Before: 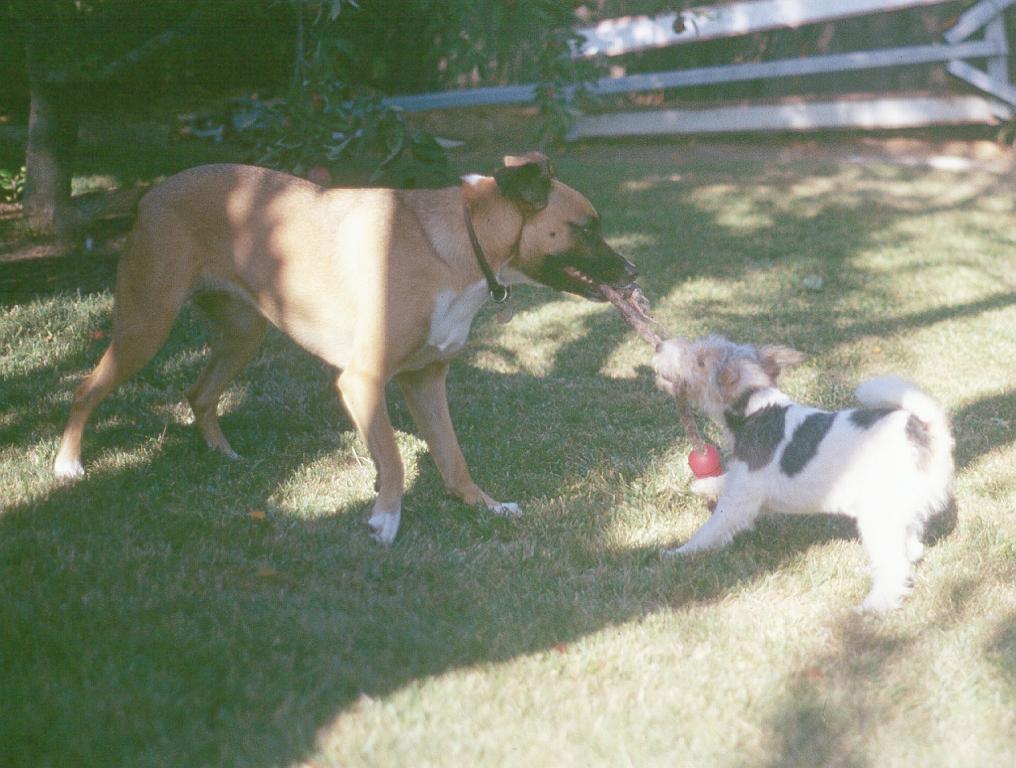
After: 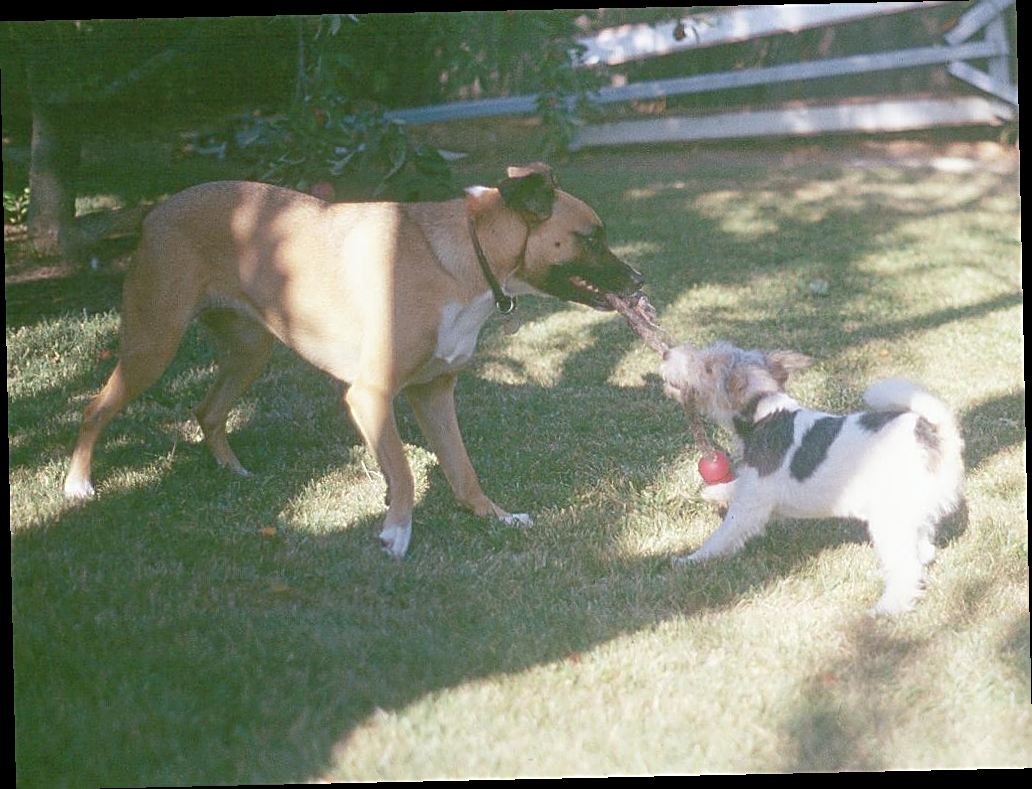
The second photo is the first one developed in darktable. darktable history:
sharpen: on, module defaults
rotate and perspective: rotation -1.24°, automatic cropping off
